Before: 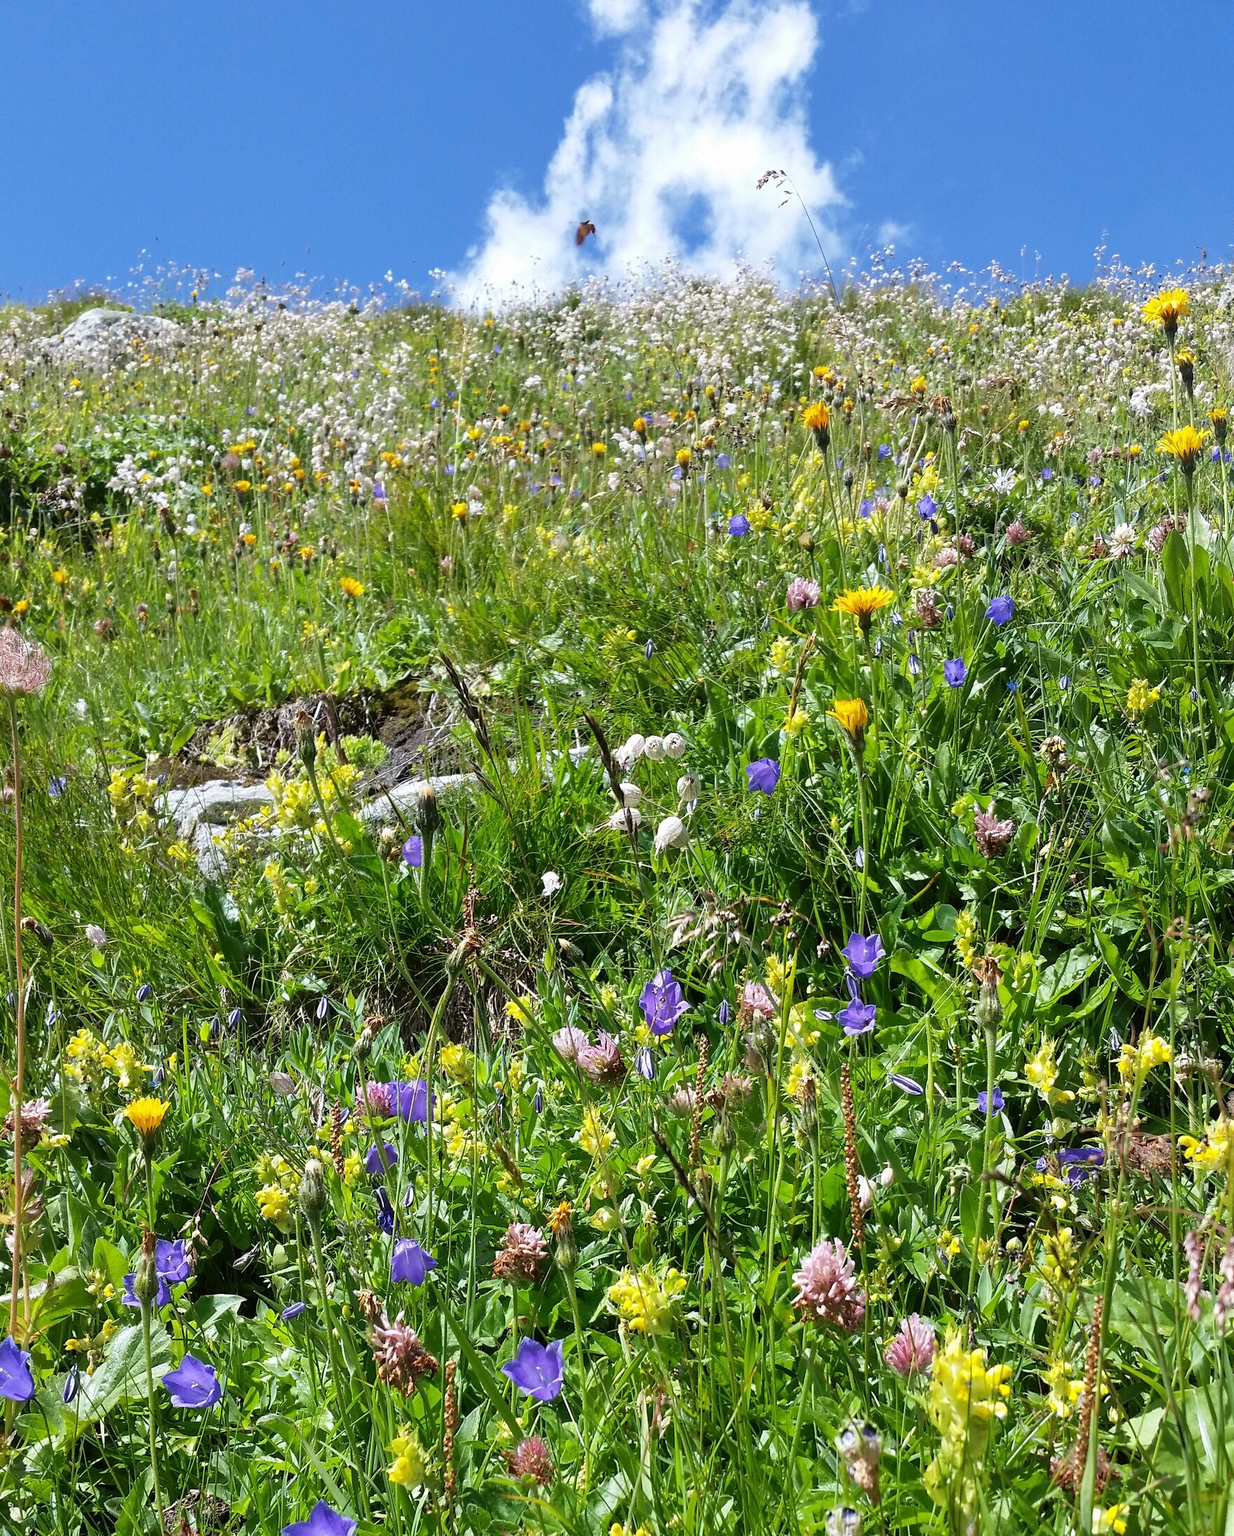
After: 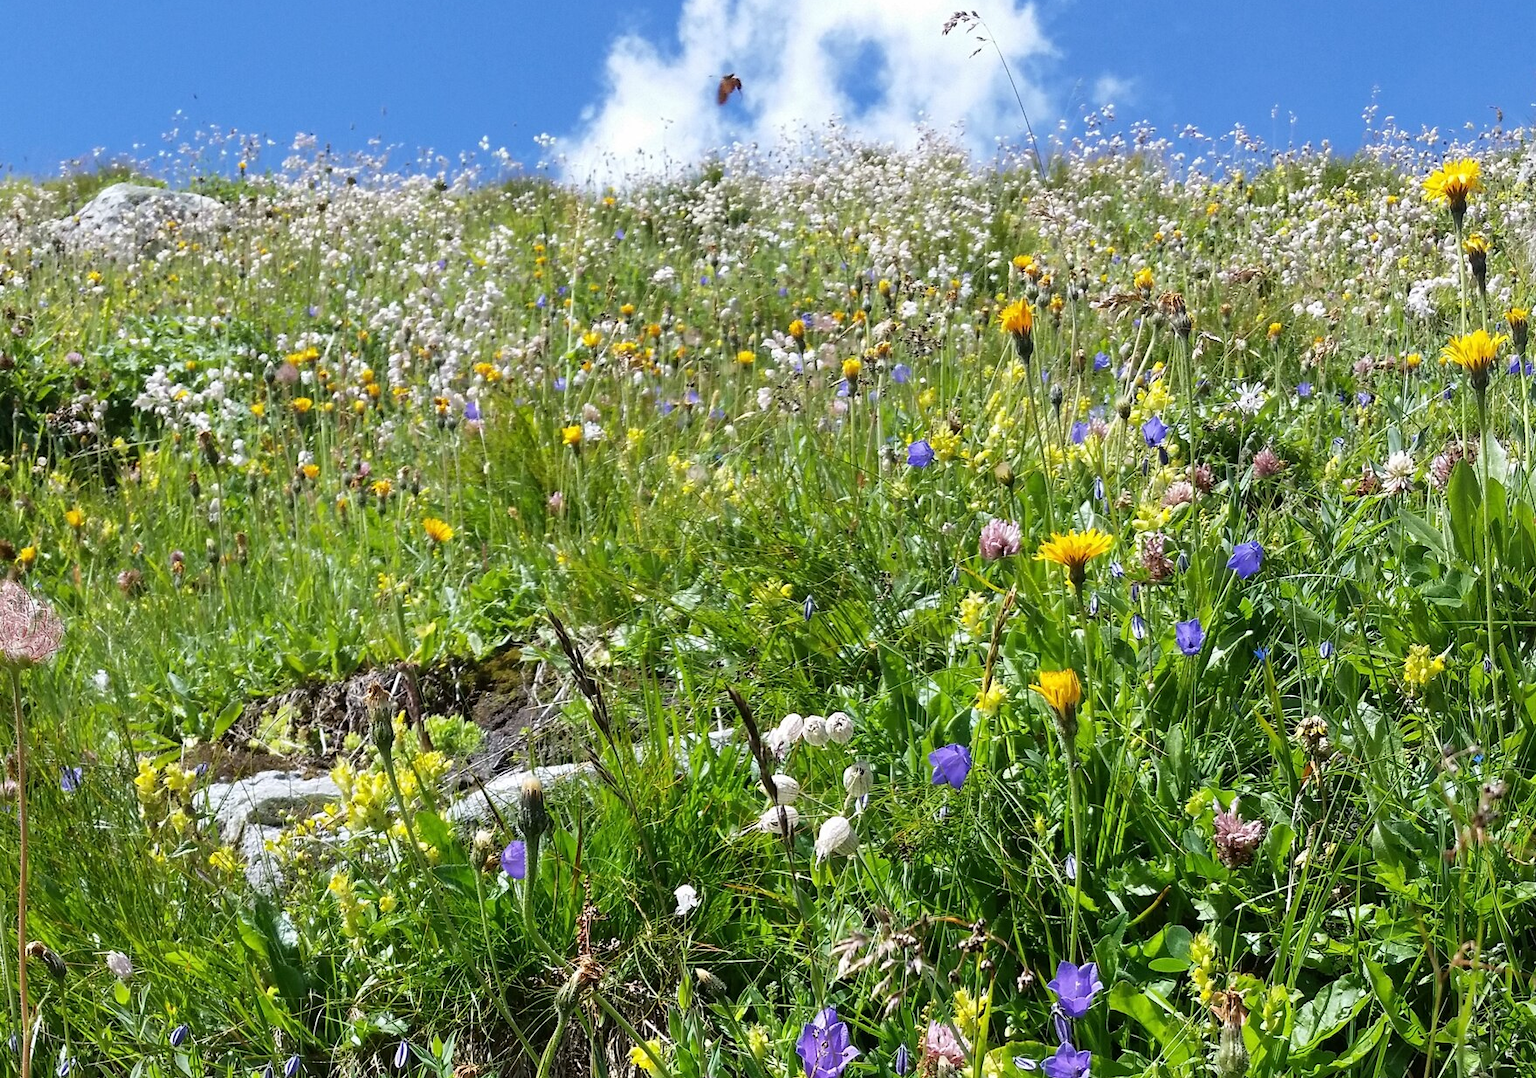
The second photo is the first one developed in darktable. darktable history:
crop and rotate: top 10.52%, bottom 33.109%
